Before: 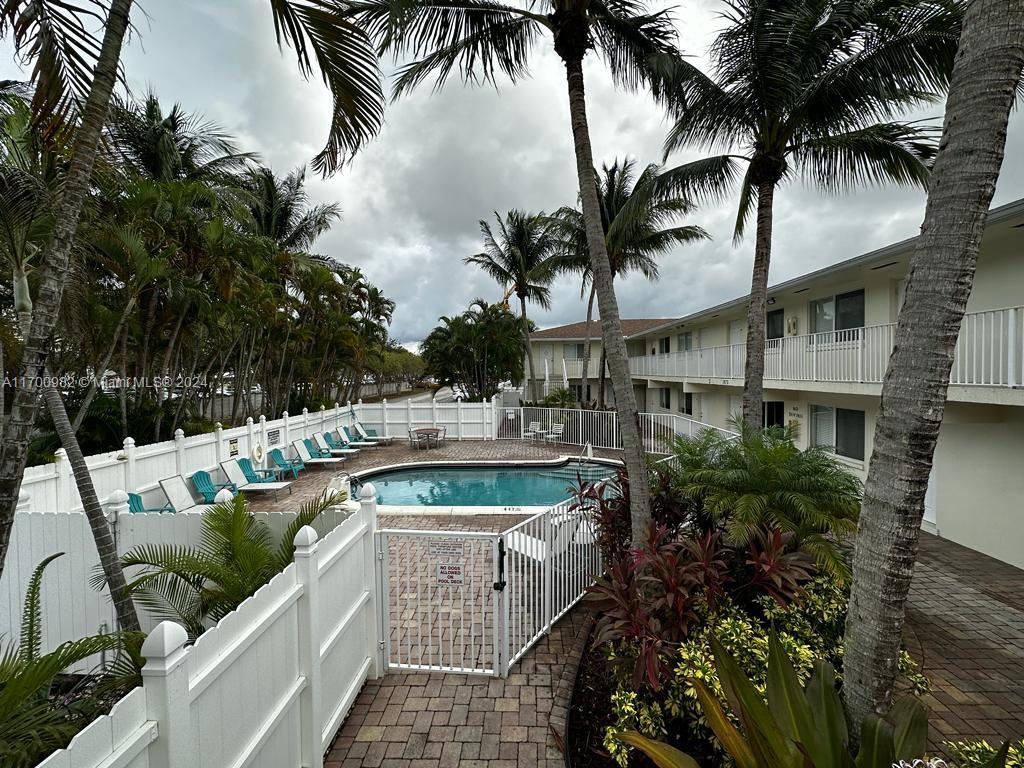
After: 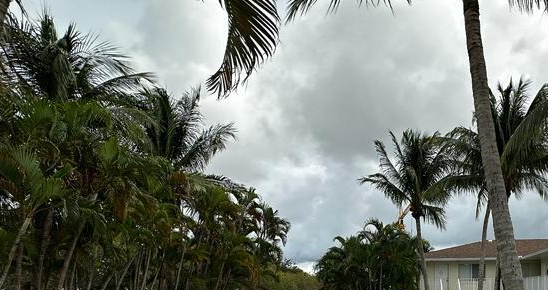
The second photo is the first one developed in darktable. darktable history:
crop: left 10.333%, top 10.509%, right 36.129%, bottom 51.72%
